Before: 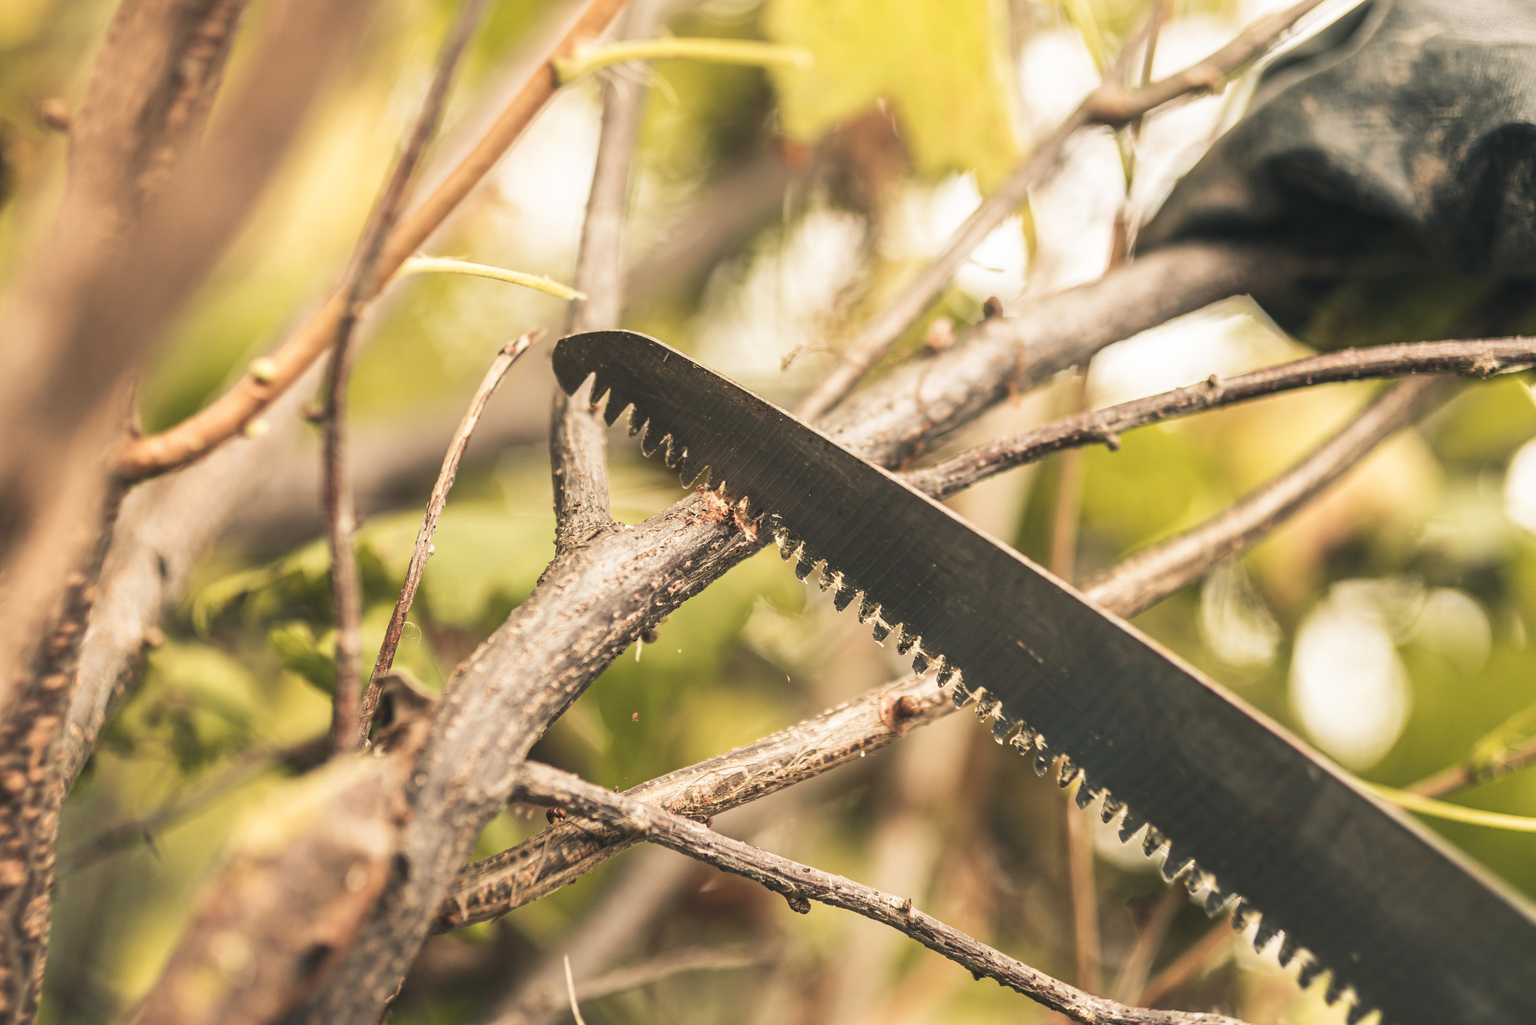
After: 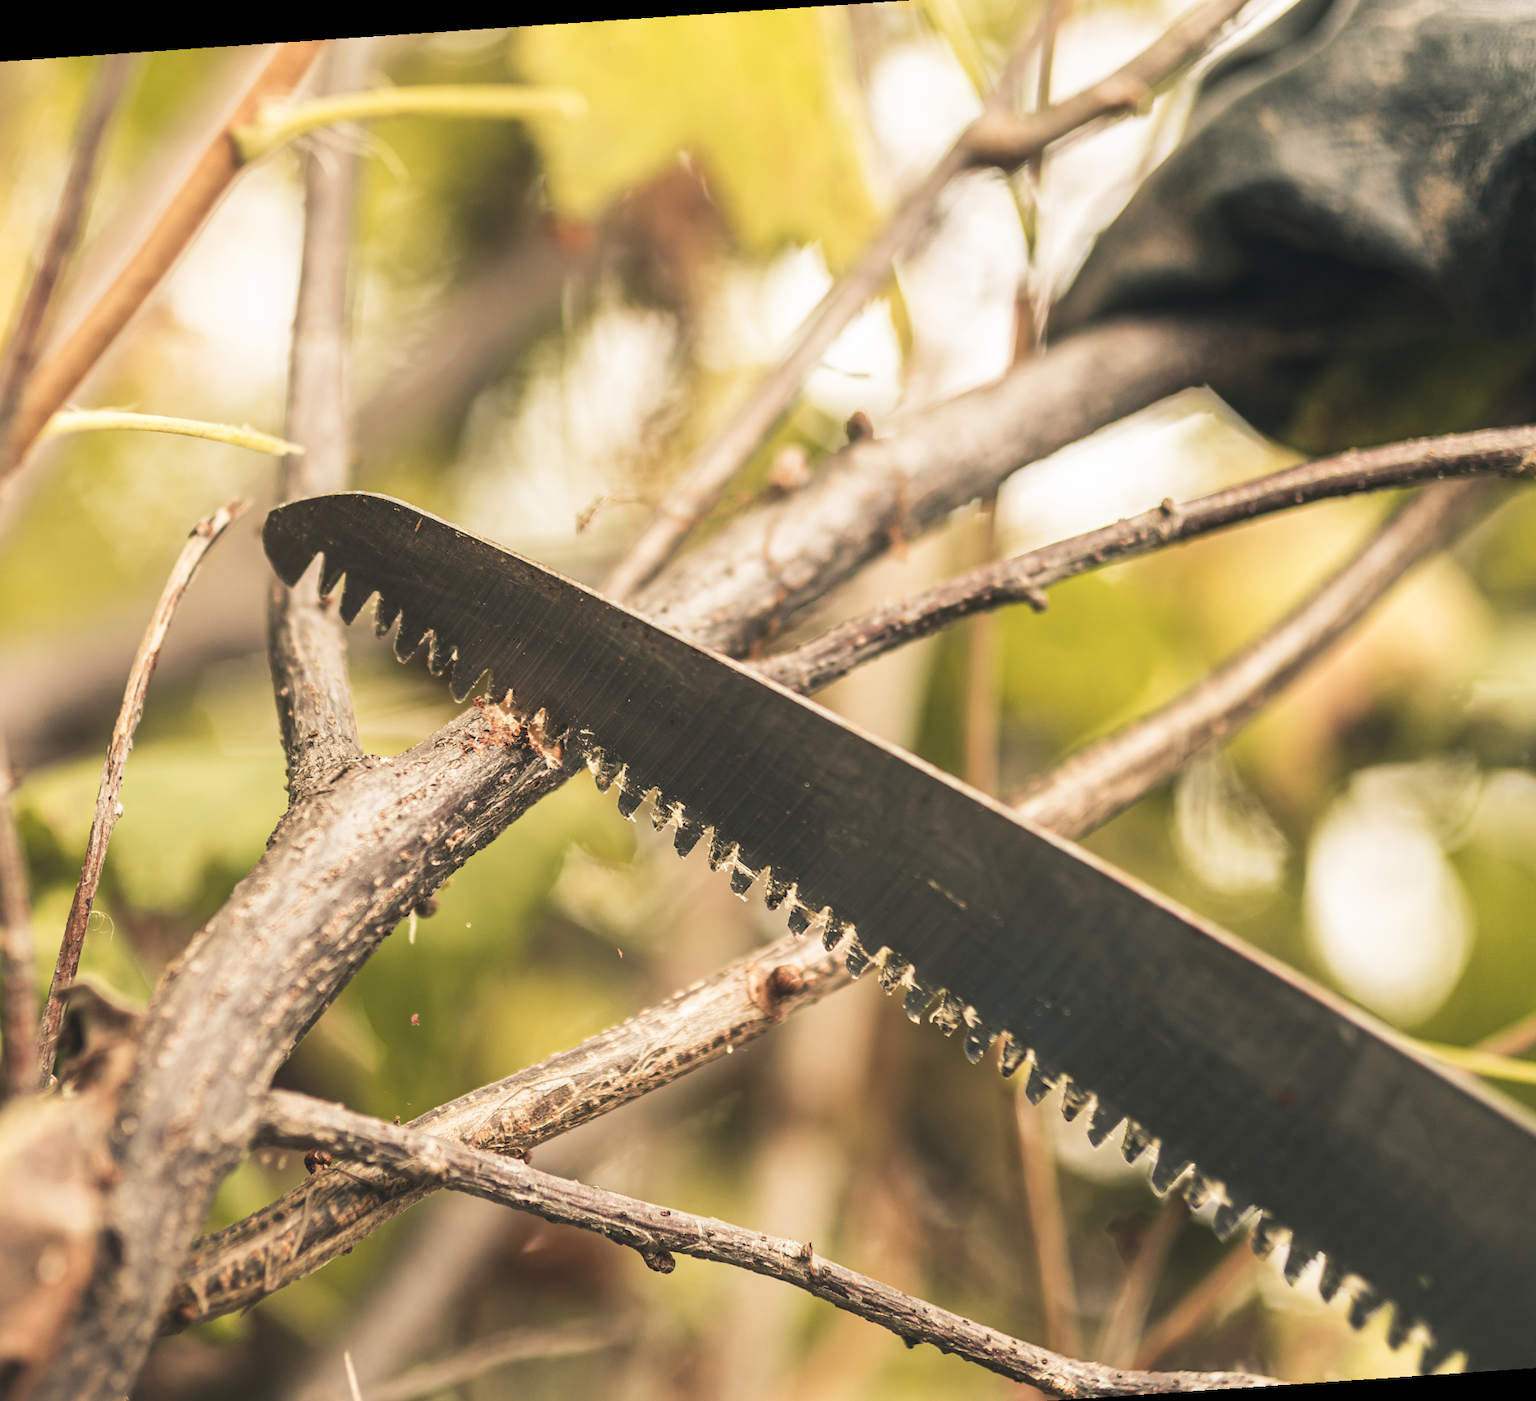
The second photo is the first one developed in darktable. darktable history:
crop and rotate: left 24.034%, top 2.838%, right 6.406%, bottom 6.299%
rotate and perspective: rotation -4.2°, shear 0.006, automatic cropping off
